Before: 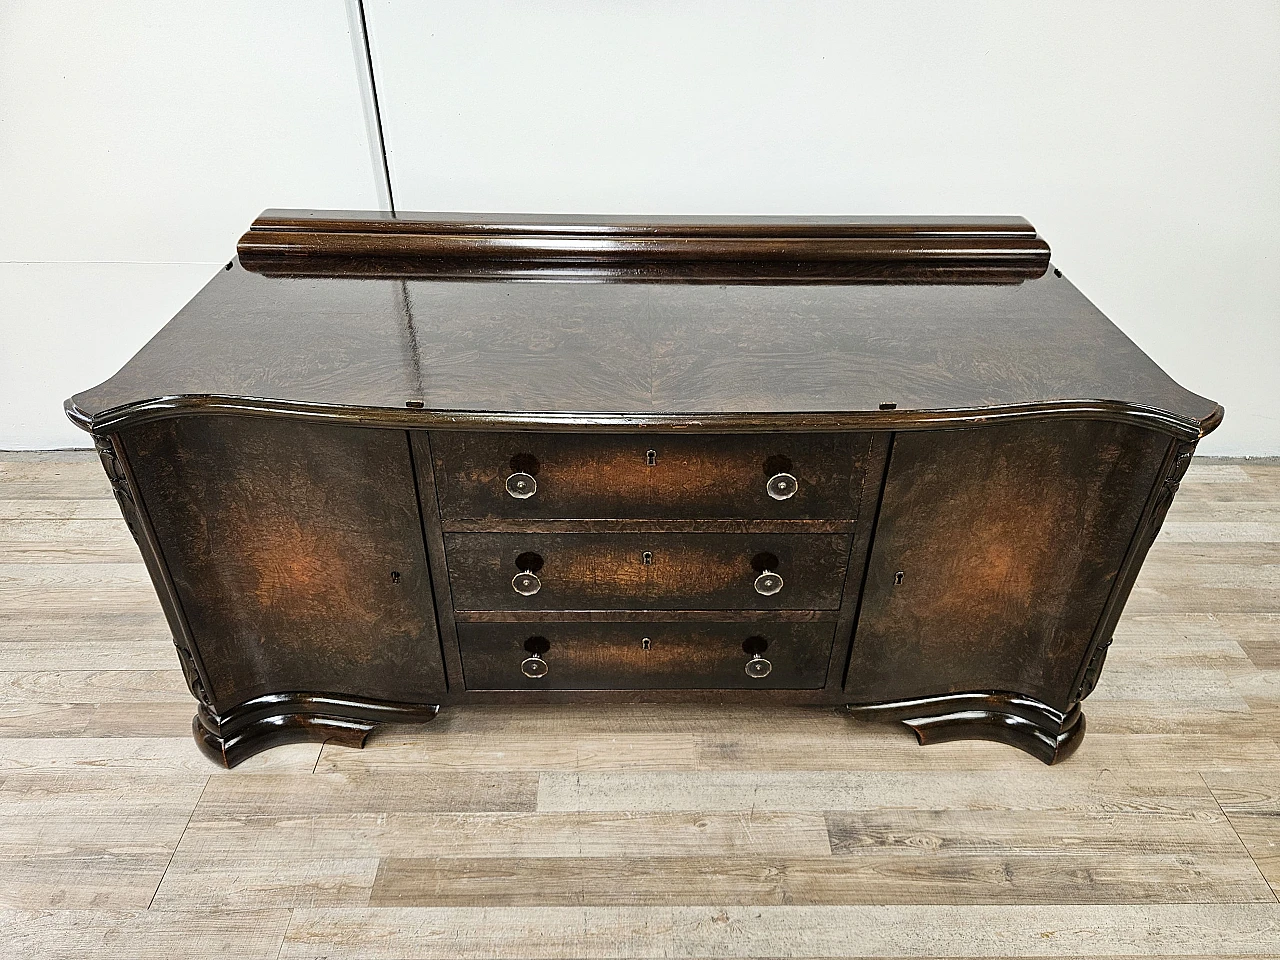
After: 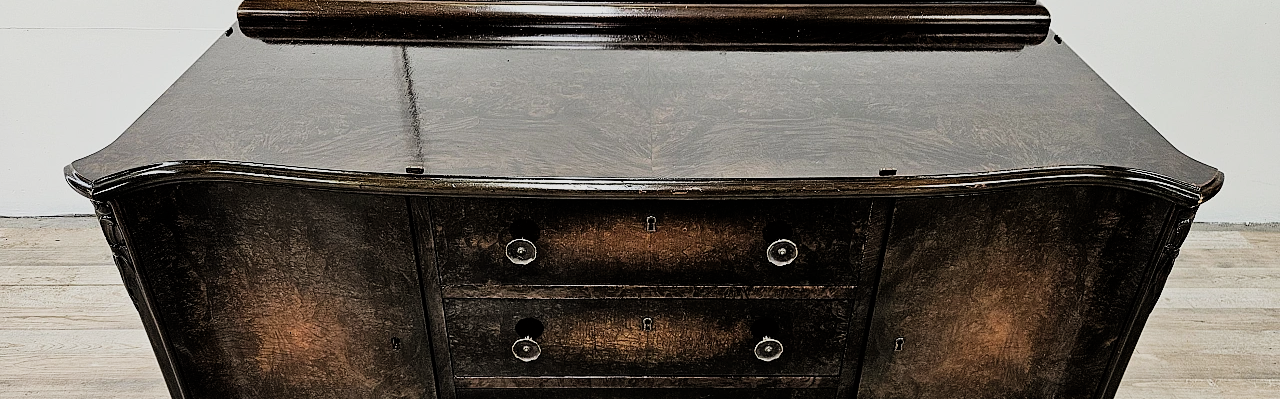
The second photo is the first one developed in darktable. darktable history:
crop and rotate: top 24.375%, bottom 33.99%
color zones: curves: ch0 [(0, 0.5) (0.143, 0.52) (0.286, 0.5) (0.429, 0.5) (0.571, 0.5) (0.714, 0.5) (0.857, 0.5) (1, 0.5)]; ch1 [(0, 0.489) (0.155, 0.45) (0.286, 0.466) (0.429, 0.5) (0.571, 0.5) (0.714, 0.5) (0.857, 0.5) (1, 0.489)]
filmic rgb: black relative exposure -5.01 EV, white relative exposure 3.98 EV, threshold 2.98 EV, hardness 2.91, contrast 1.3, highlights saturation mix -9.99%, enable highlight reconstruction true
